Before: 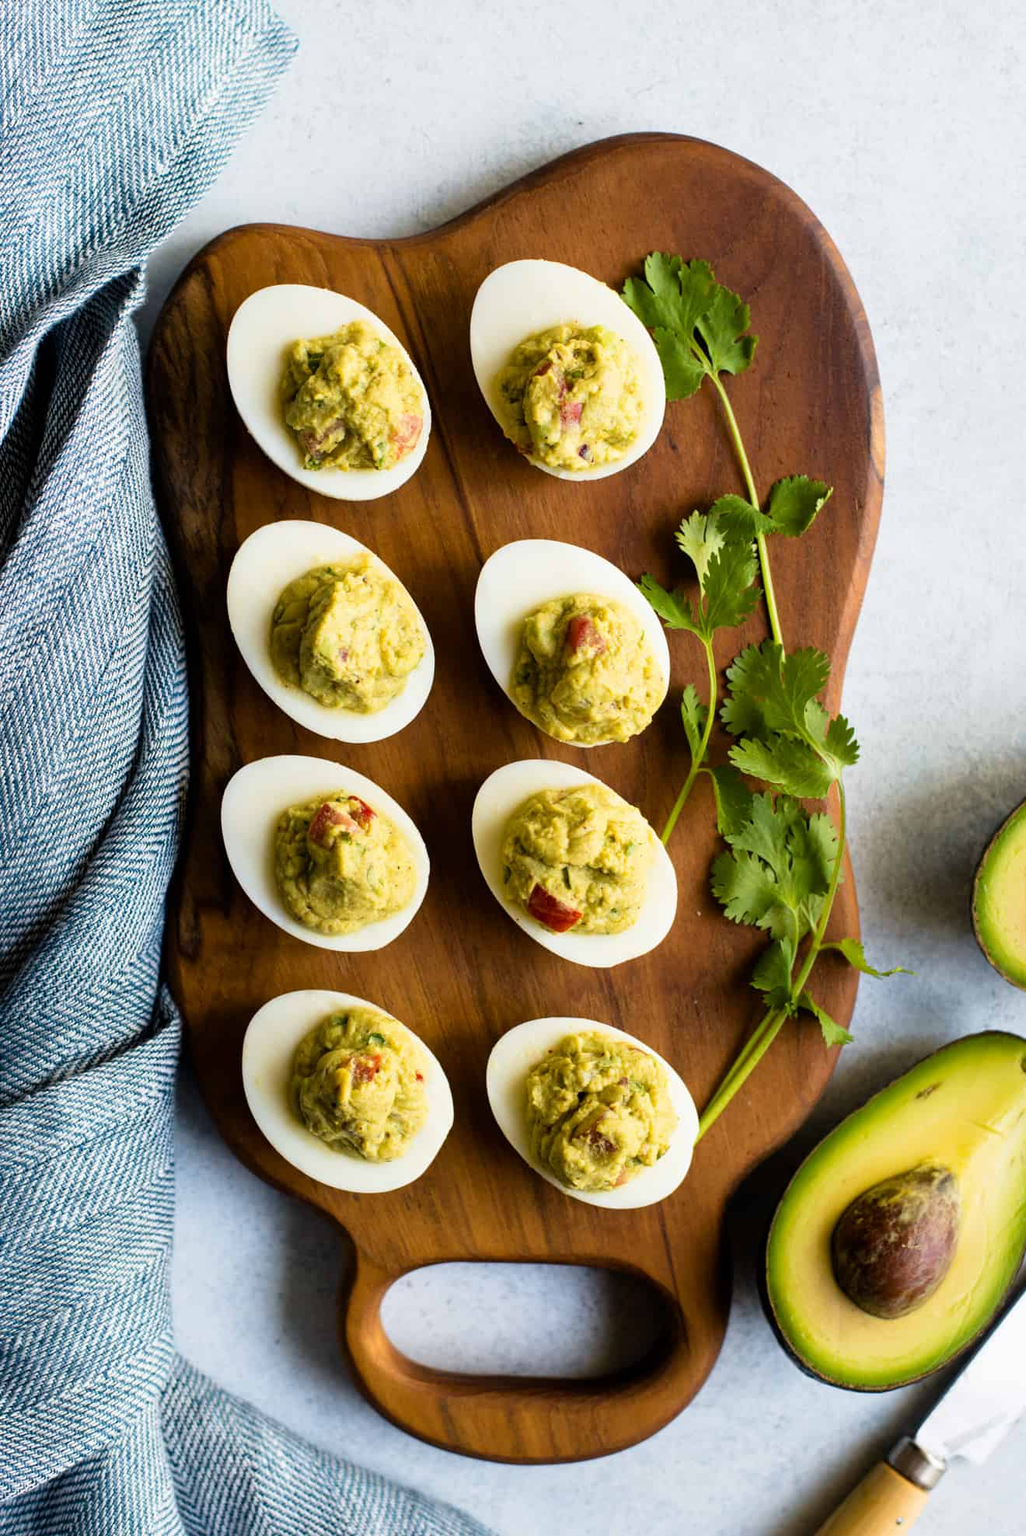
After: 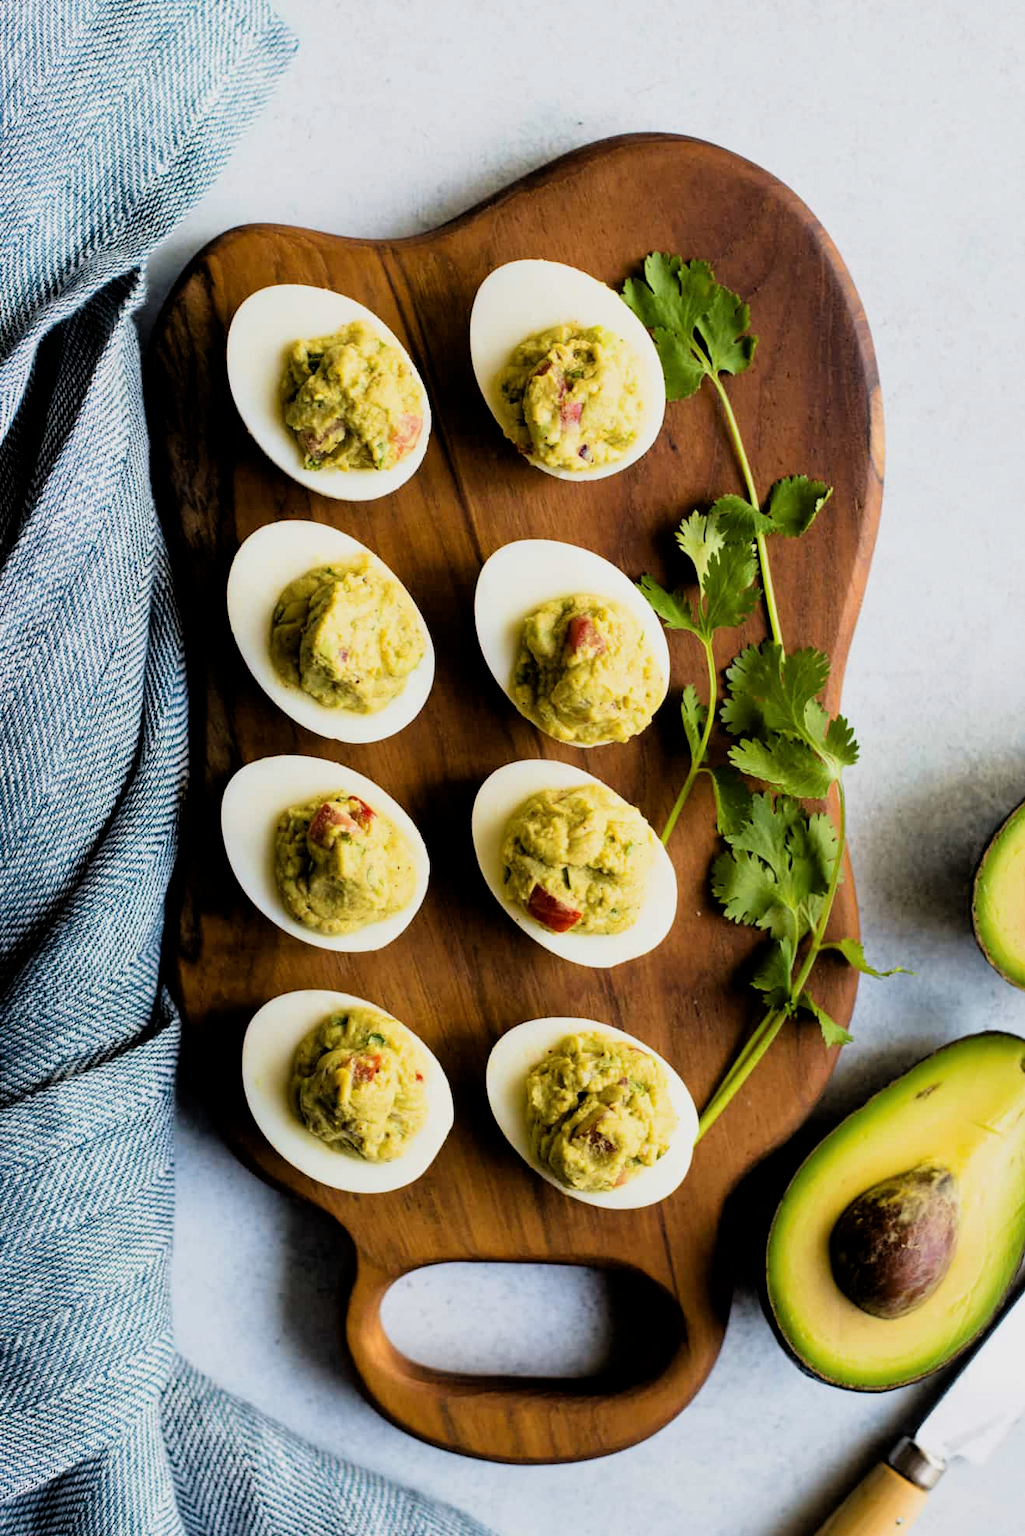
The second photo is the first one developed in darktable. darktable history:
filmic rgb: black relative exposure -11.89 EV, white relative exposure 5.4 EV, hardness 4.48, latitude 49.09%, contrast 1.144
